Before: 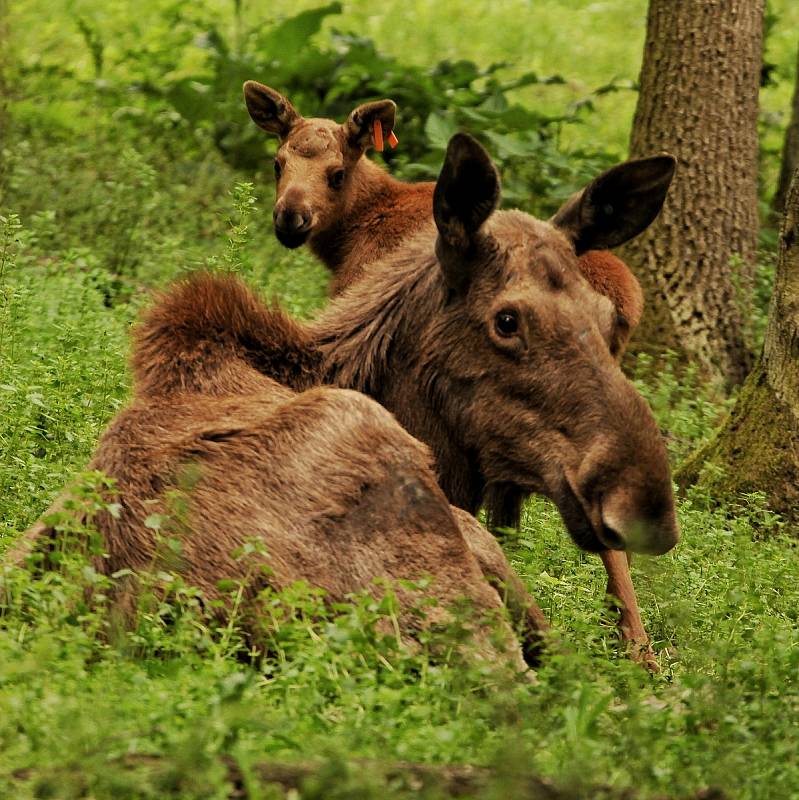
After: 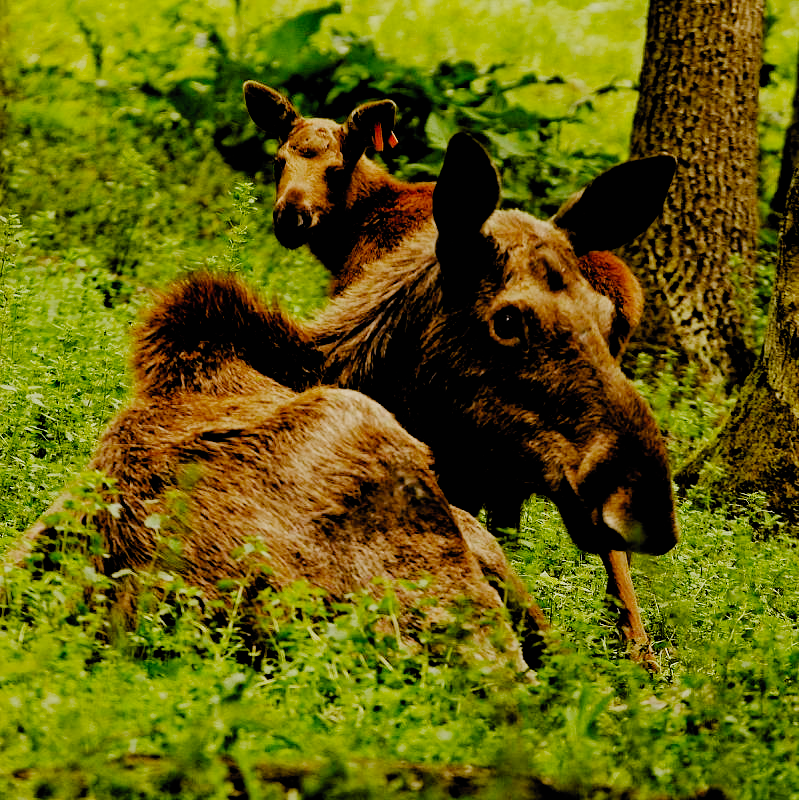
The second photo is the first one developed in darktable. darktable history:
color balance rgb: linear chroma grading › global chroma 10%, global vibrance 10%, contrast 15%, saturation formula JzAzBz (2021)
filmic rgb: black relative exposure -2.85 EV, white relative exposure 4.56 EV, hardness 1.77, contrast 1.25, preserve chrominance no, color science v5 (2021)
